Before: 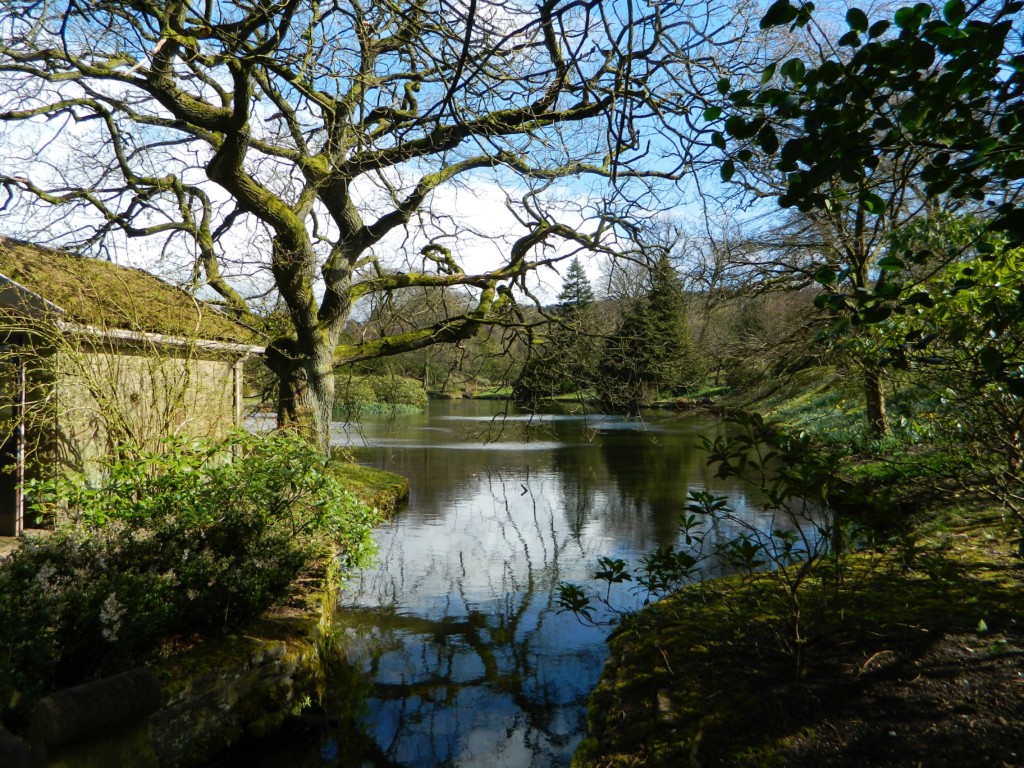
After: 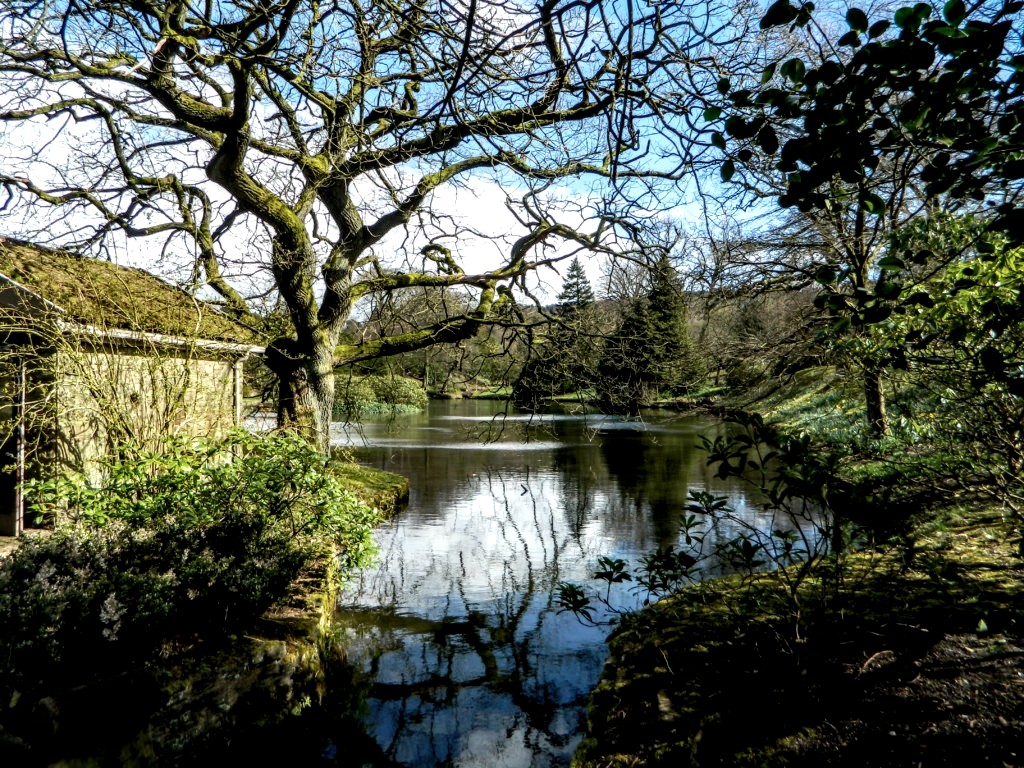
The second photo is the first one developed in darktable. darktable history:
local contrast: highlights 16%, detail 187%
